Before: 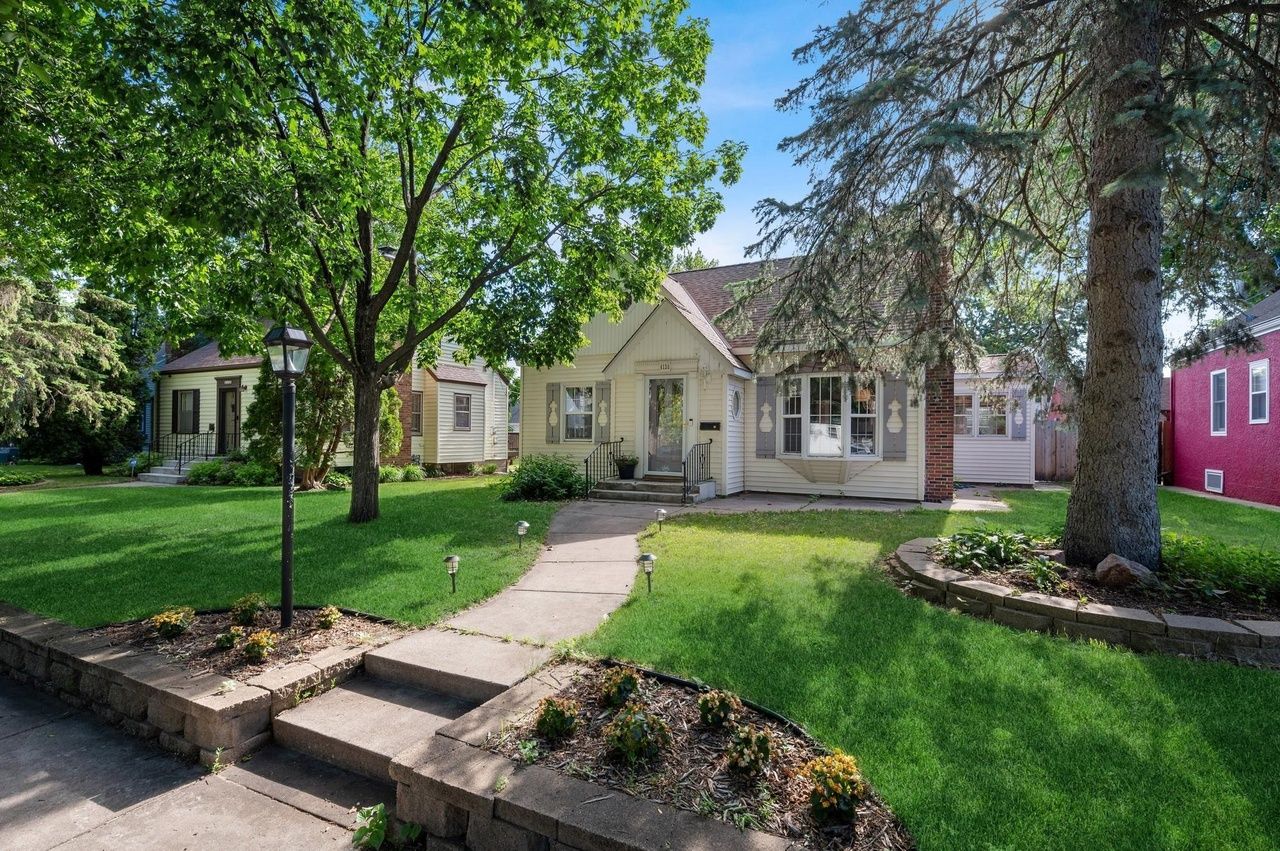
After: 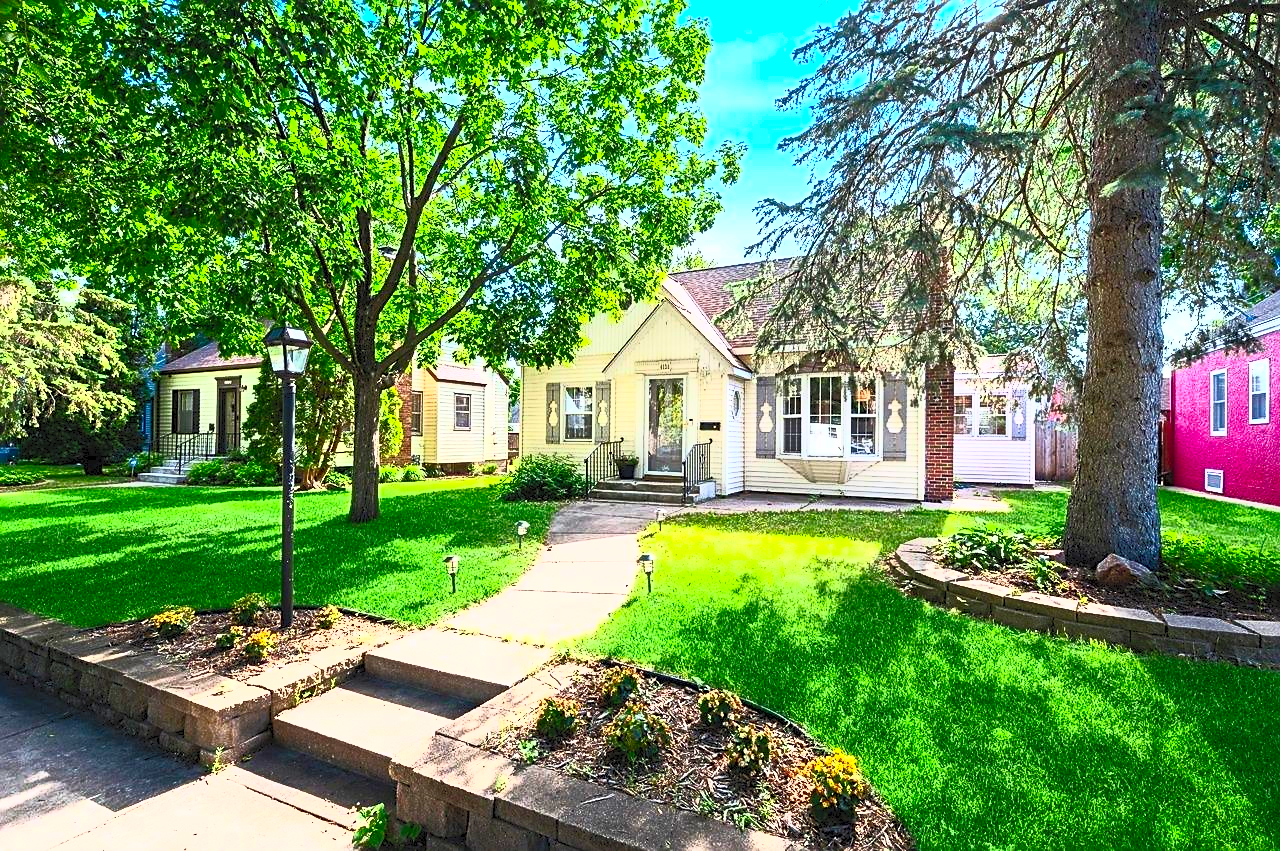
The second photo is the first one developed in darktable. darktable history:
contrast brightness saturation: contrast 0.998, brightness 0.993, saturation 0.984
sharpen: on, module defaults
